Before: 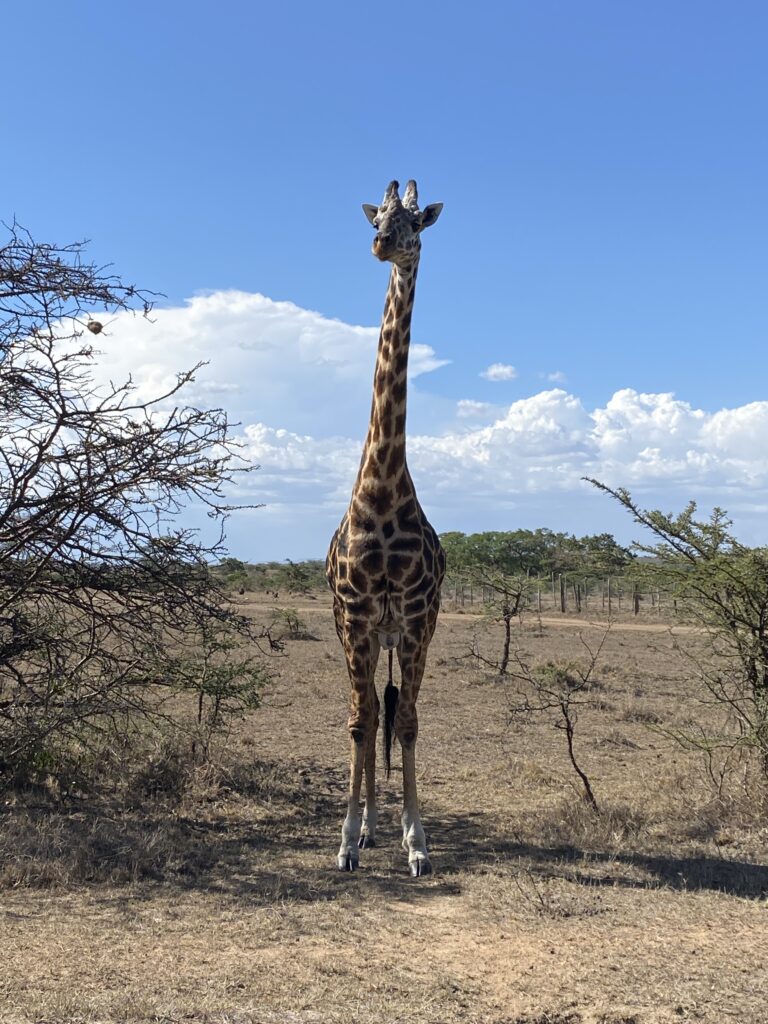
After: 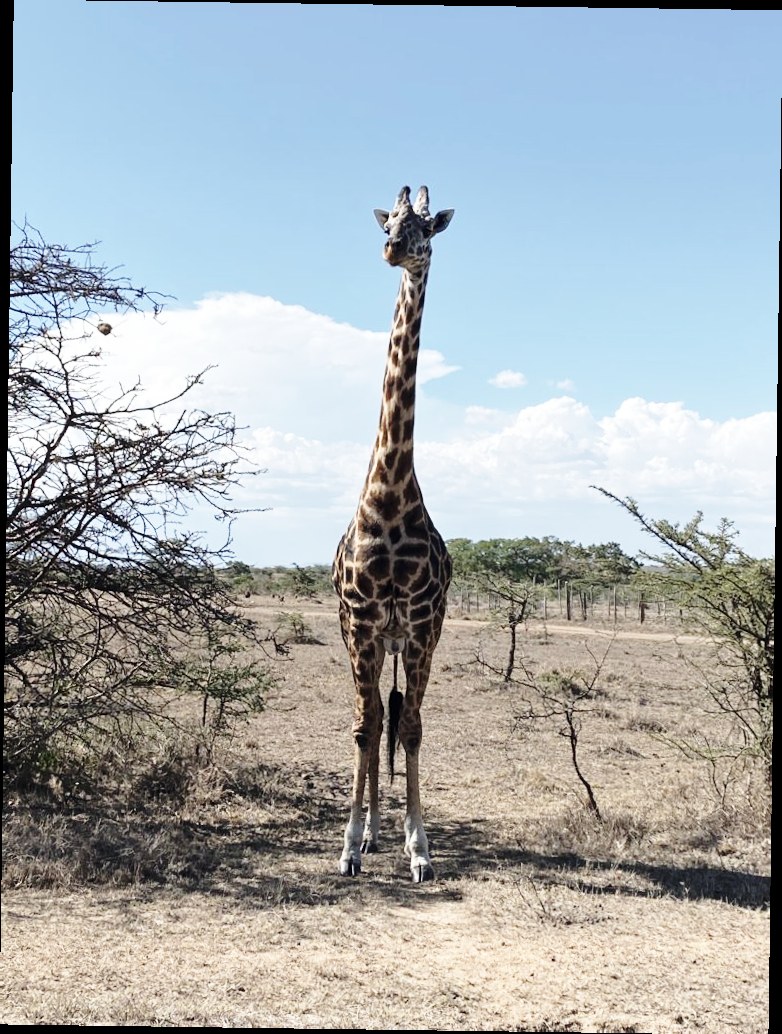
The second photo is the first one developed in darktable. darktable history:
contrast brightness saturation: contrast 0.1, saturation -0.36
base curve: curves: ch0 [(0, 0) (0.028, 0.03) (0.121, 0.232) (0.46, 0.748) (0.859, 0.968) (1, 1)], preserve colors none
tone equalizer: on, module defaults
rotate and perspective: rotation 0.8°, automatic cropping off
